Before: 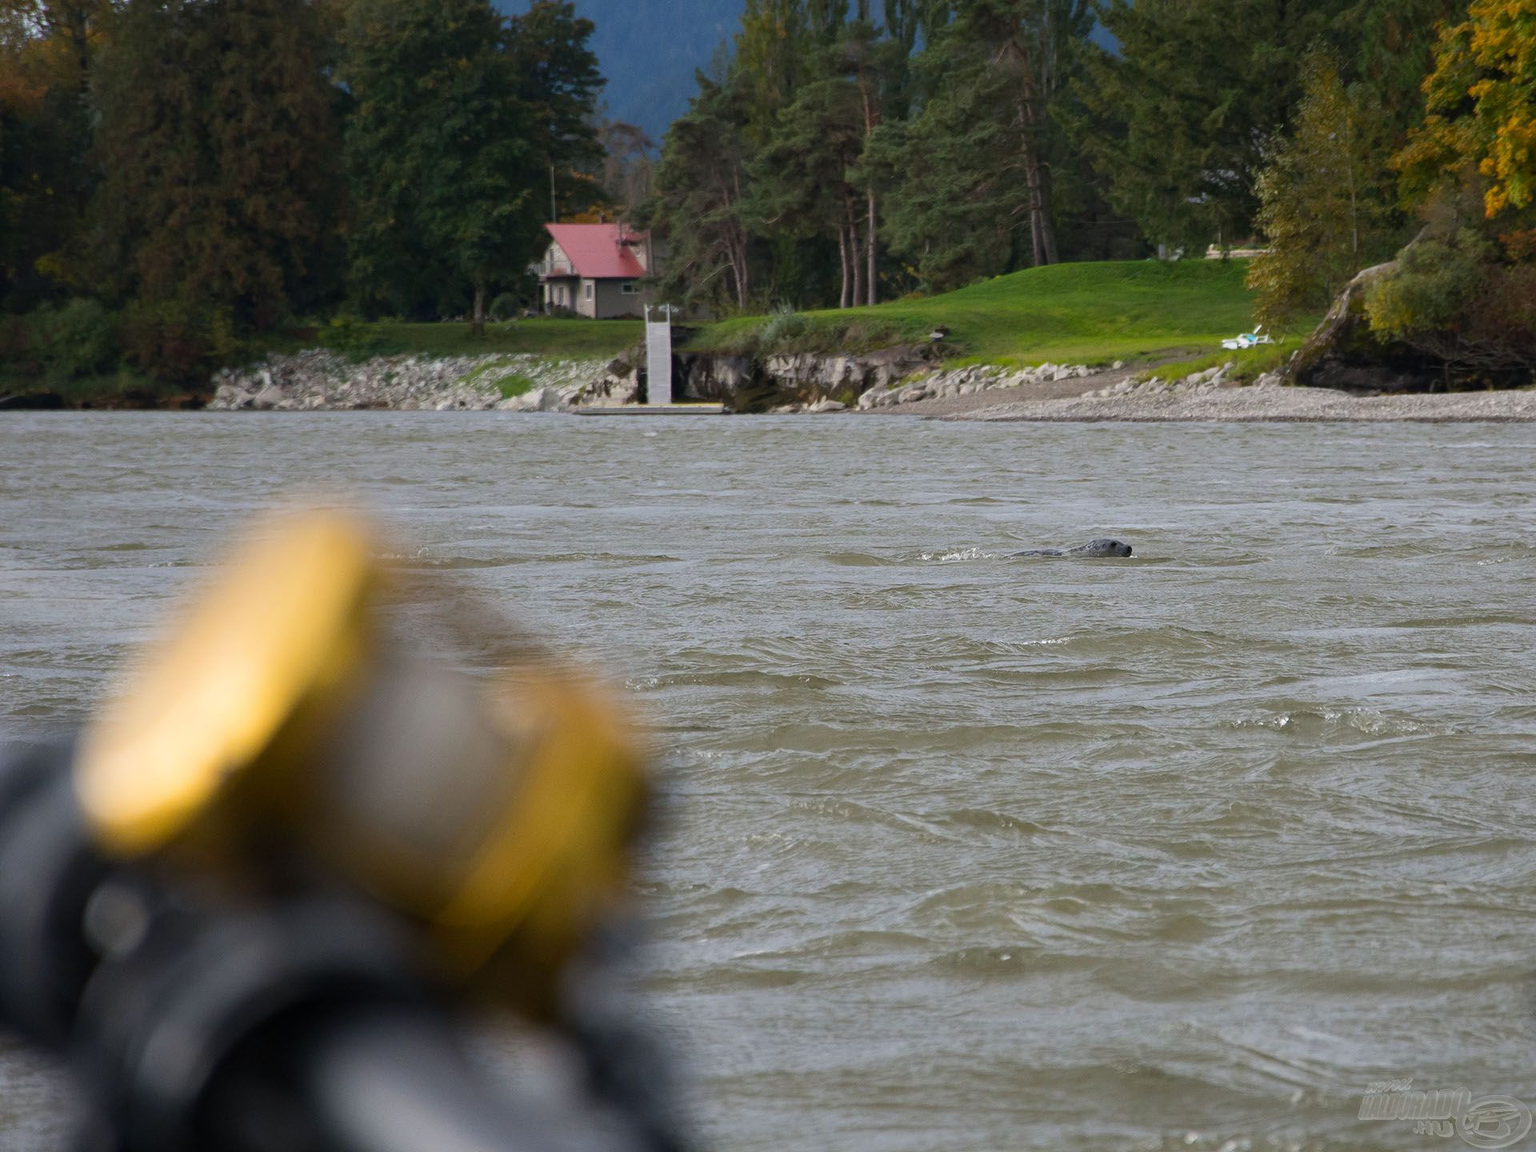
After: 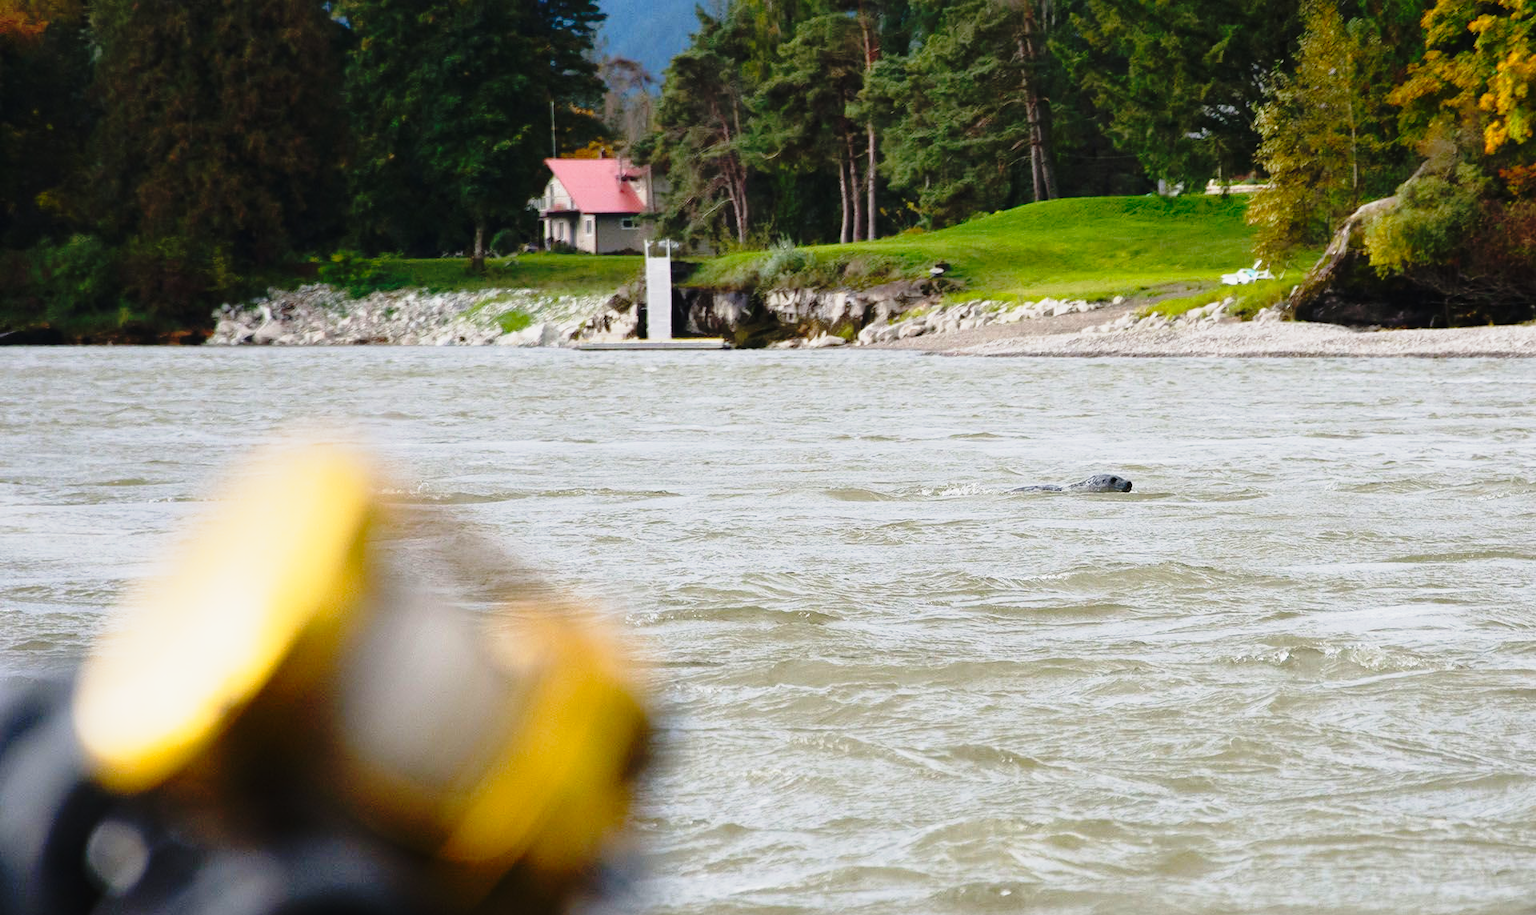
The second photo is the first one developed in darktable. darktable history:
base curve: curves: ch0 [(0, 0) (0.028, 0.03) (0.121, 0.232) (0.46, 0.748) (0.859, 0.968) (1, 1)], exposure shift 0.01, preserve colors none
crop and rotate: top 5.664%, bottom 14.845%
tone curve: curves: ch0 [(0, 0.009) (0.105, 0.08) (0.195, 0.18) (0.283, 0.316) (0.384, 0.434) (0.485, 0.531) (0.638, 0.69) (0.81, 0.872) (1, 0.977)]; ch1 [(0, 0) (0.161, 0.092) (0.35, 0.33) (0.379, 0.401) (0.456, 0.469) (0.502, 0.5) (0.525, 0.518) (0.586, 0.617) (0.635, 0.655) (1, 1)]; ch2 [(0, 0) (0.371, 0.362) (0.437, 0.437) (0.48, 0.49) (0.53, 0.515) (0.56, 0.571) (0.622, 0.606) (1, 1)], preserve colors none
